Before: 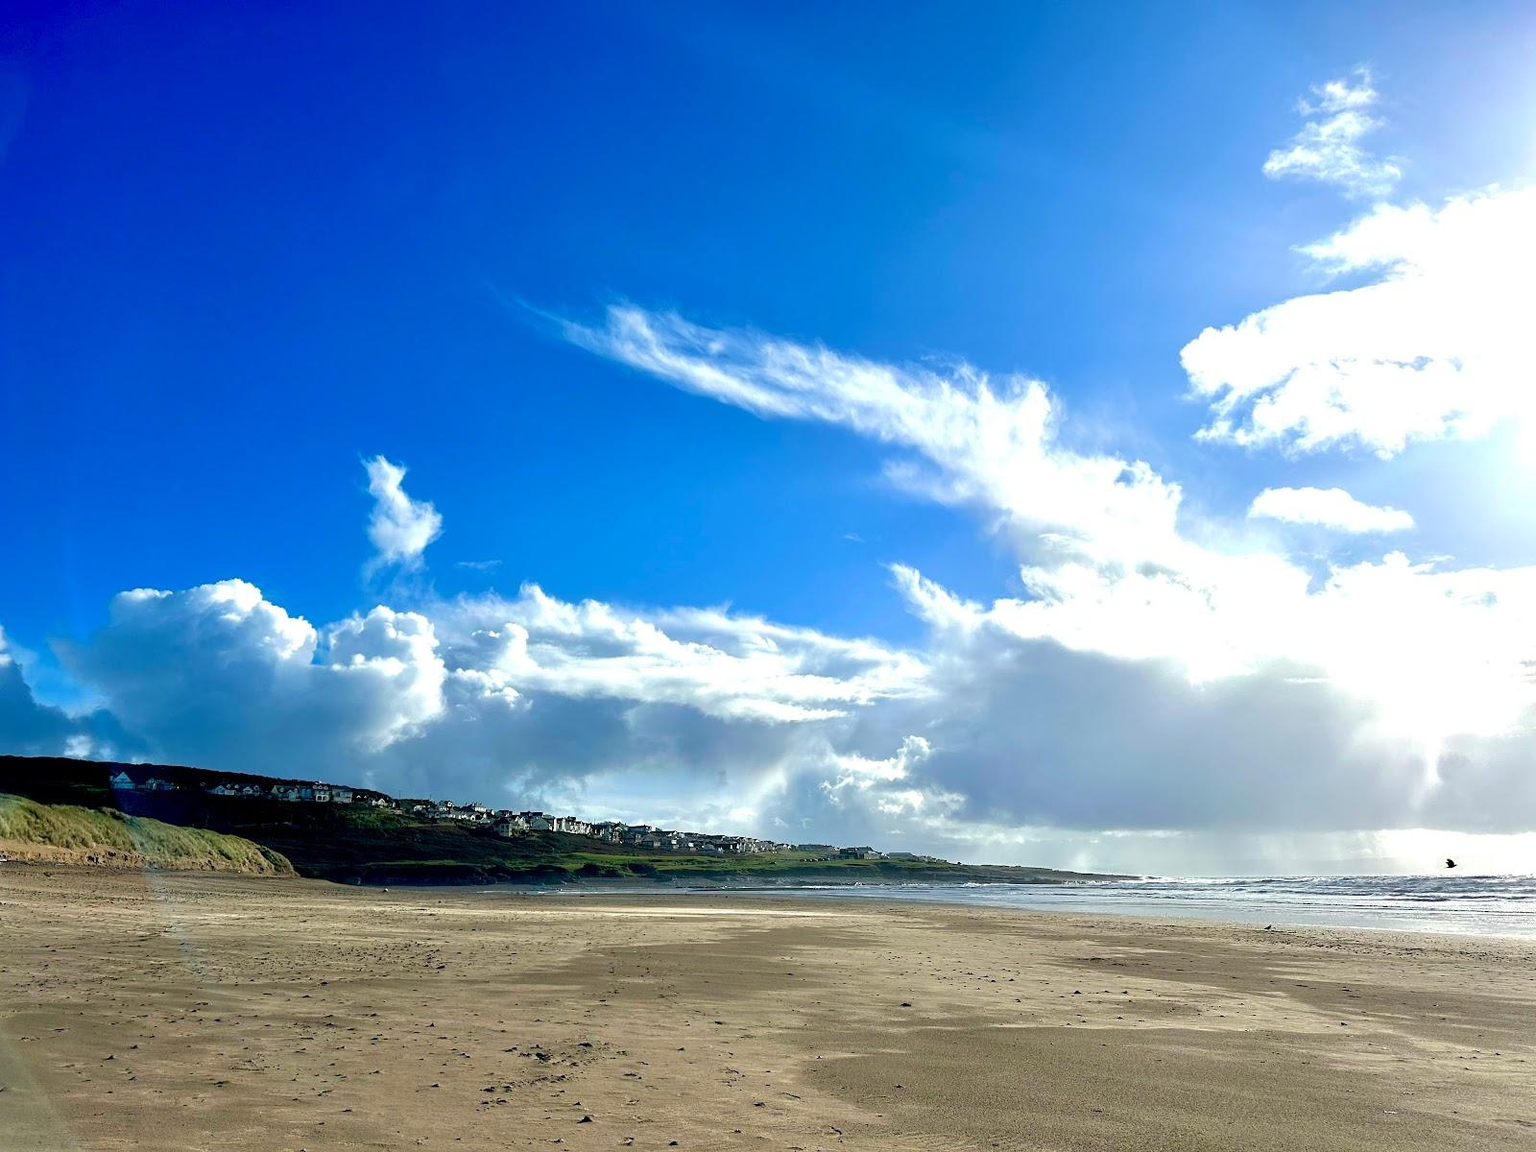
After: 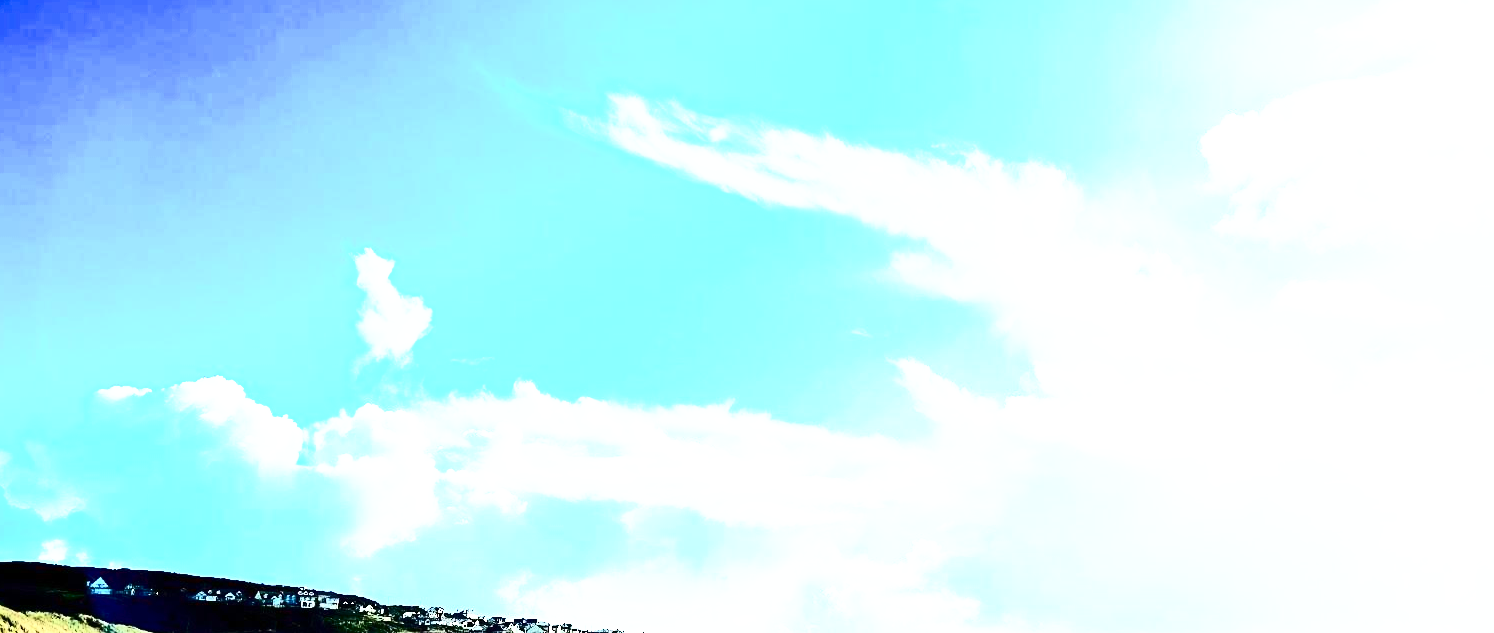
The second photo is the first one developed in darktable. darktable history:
exposure: exposure 0.495 EV, compensate highlight preservation false
contrast brightness saturation: contrast 0.926, brightness 0.202
base curve: curves: ch0 [(0, 0) (0.495, 0.917) (1, 1)], preserve colors none
crop: left 1.777%, top 18.967%, right 4.823%, bottom 28.24%
